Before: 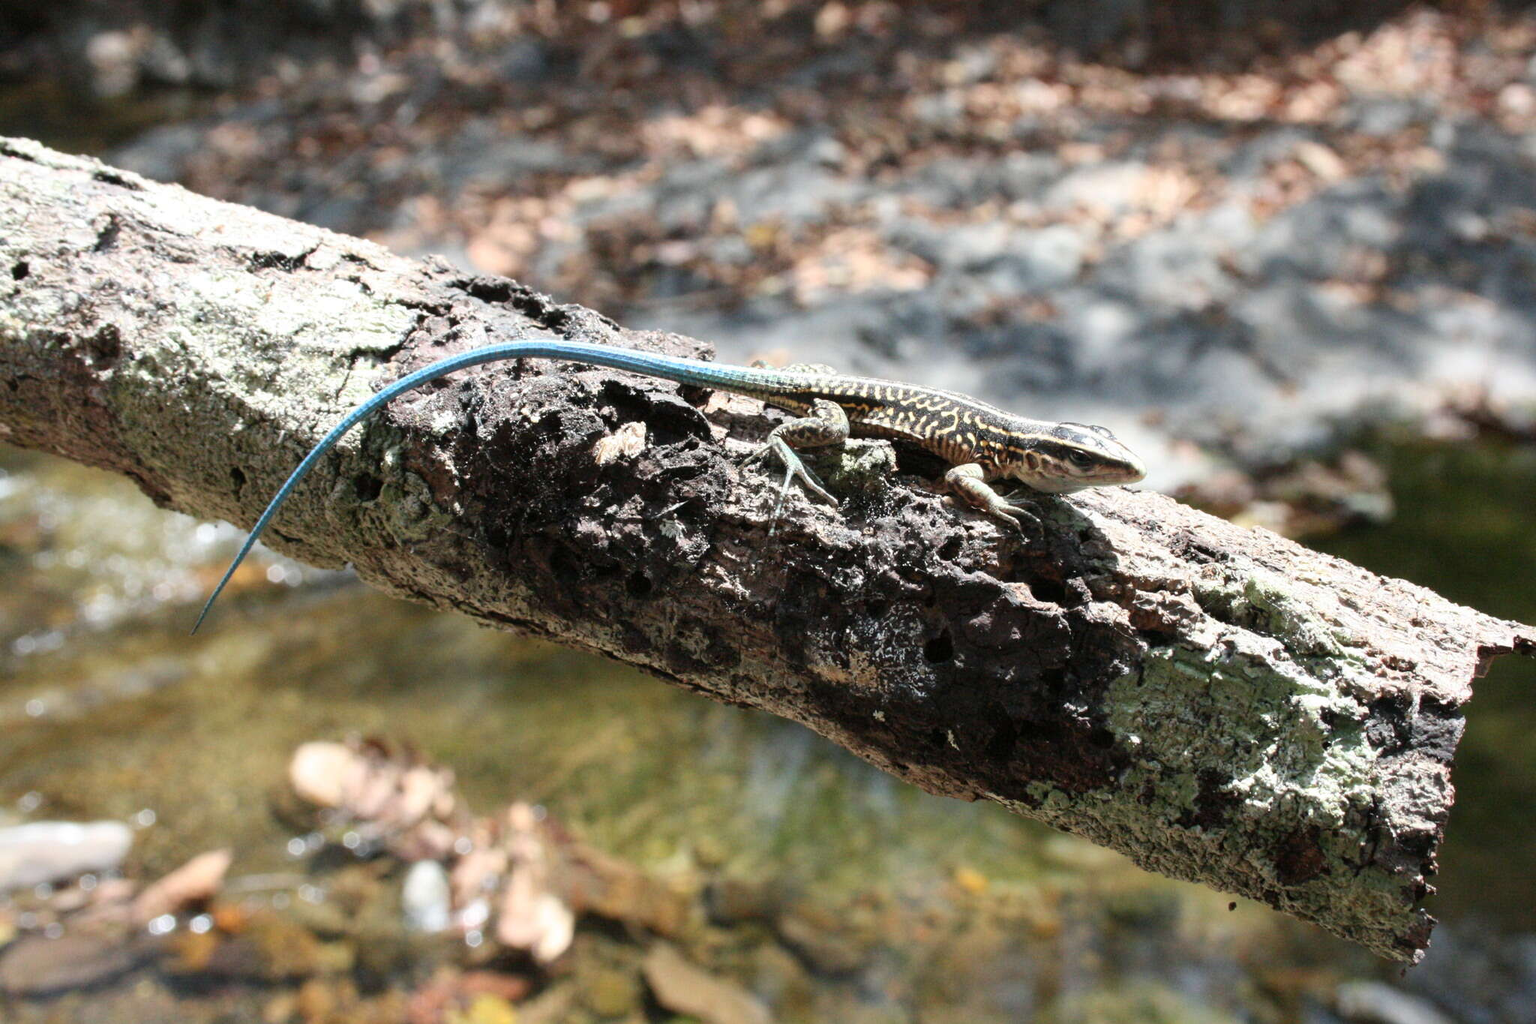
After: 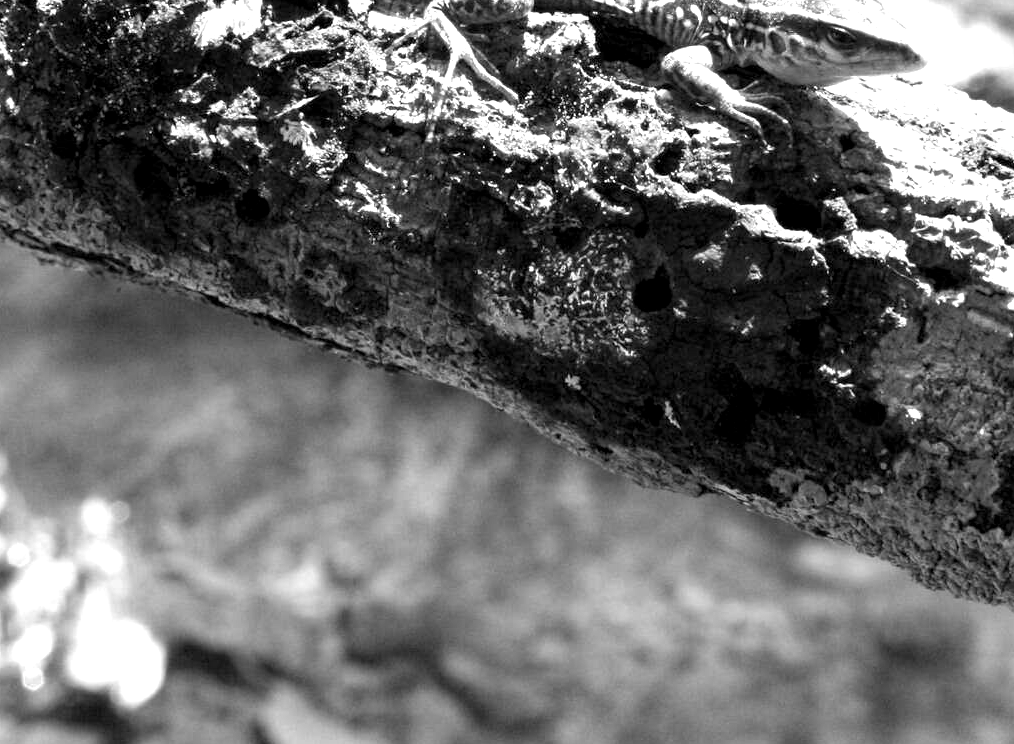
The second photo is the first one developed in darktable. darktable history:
crop: left 29.294%, top 41.961%, right 21.187%, bottom 3.48%
exposure: black level correction 0, exposure 0.498 EV, compensate exposure bias true, compensate highlight preservation false
color balance rgb: global offset › luminance -0.504%, linear chroma grading › global chroma 15.557%, perceptual saturation grading › global saturation 30.281%, perceptual brilliance grading › global brilliance 10.448%, global vibrance 20%
color calibration: output gray [0.253, 0.26, 0.487, 0], x 0.37, y 0.382, temperature 4320.35 K
